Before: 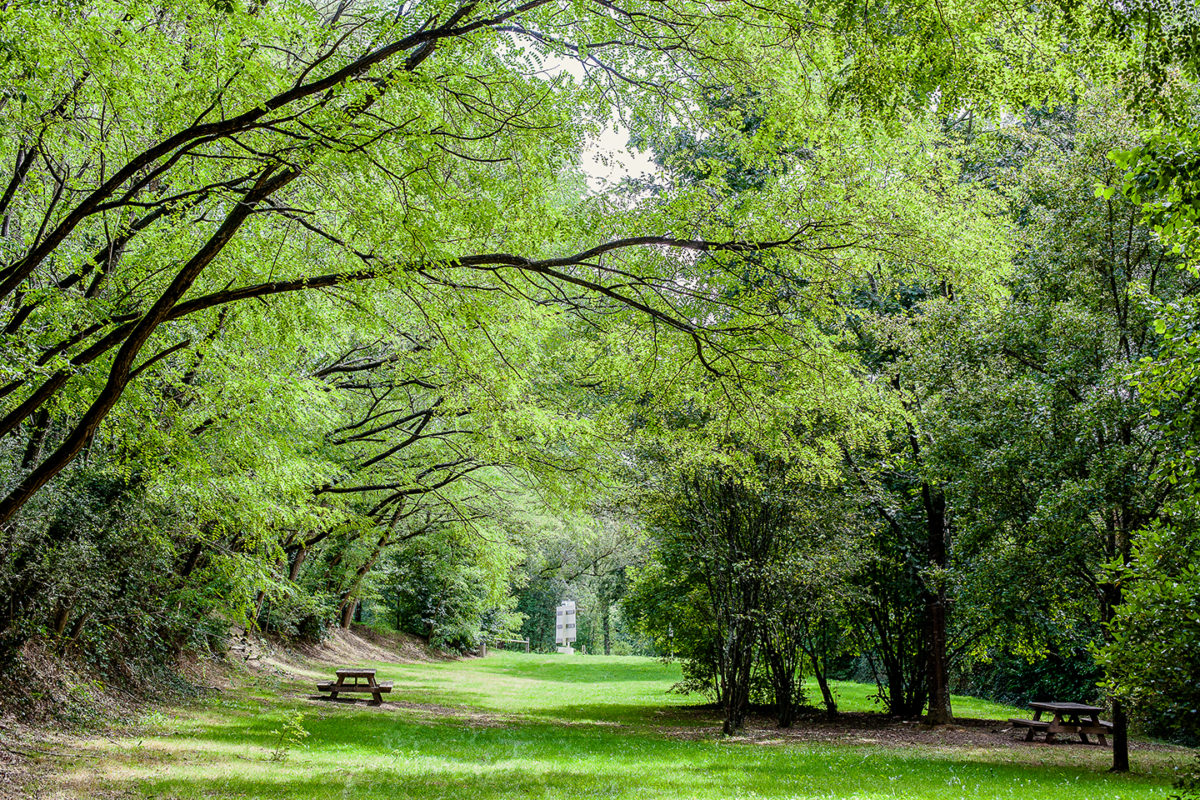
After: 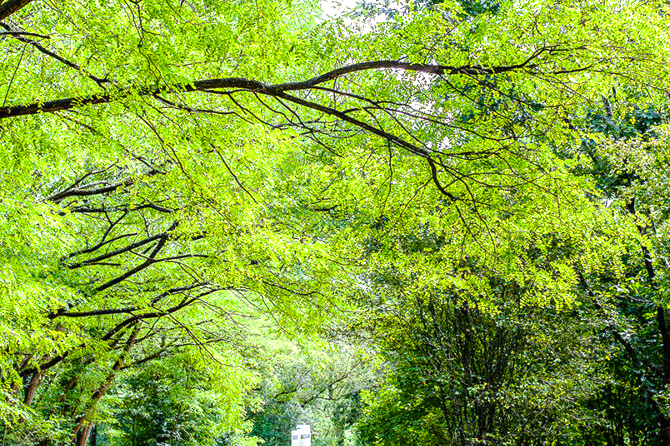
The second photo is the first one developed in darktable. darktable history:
exposure: black level correction 0, exposure 0.7 EV, compensate exposure bias true, compensate highlight preservation false
crop and rotate: left 22.13%, top 22.054%, right 22.026%, bottom 22.102%
color balance rgb: perceptual saturation grading › global saturation 25%, global vibrance 20%
